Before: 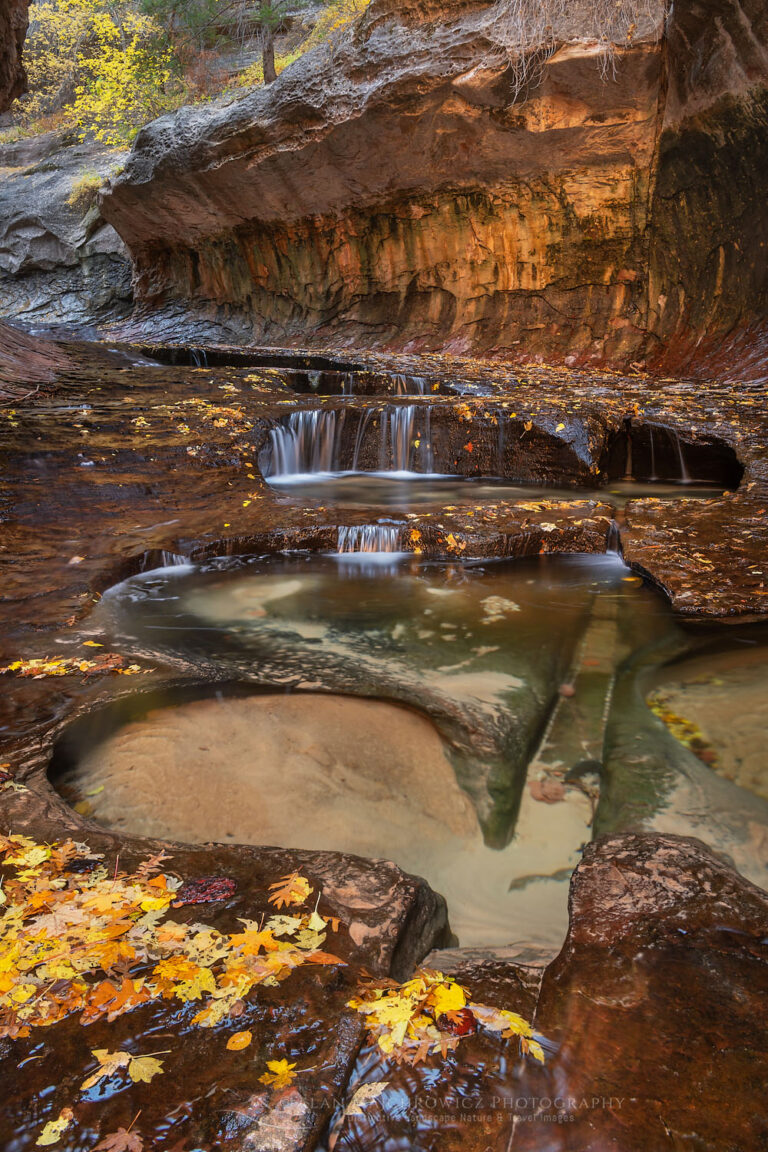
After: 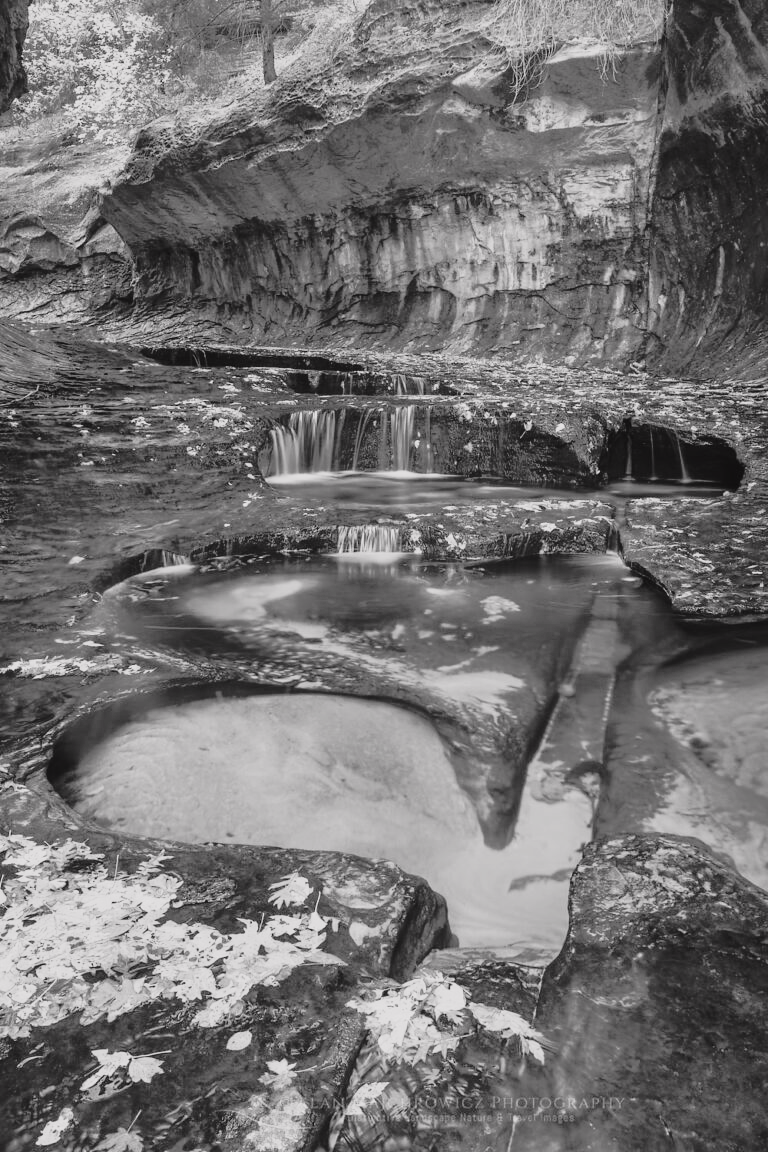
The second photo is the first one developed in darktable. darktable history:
contrast brightness saturation: brightness 0.15
tone curve: curves: ch0 [(0, 0.032) (0.094, 0.08) (0.265, 0.208) (0.41, 0.417) (0.498, 0.496) (0.638, 0.673) (0.819, 0.841) (0.96, 0.899)]; ch1 [(0, 0) (0.161, 0.092) (0.37, 0.302) (0.417, 0.434) (0.495, 0.498) (0.576, 0.589) (0.725, 0.765) (1, 1)]; ch2 [(0, 0) (0.352, 0.403) (0.45, 0.469) (0.521, 0.515) (0.59, 0.579) (1, 1)], color space Lab, independent channels, preserve colors none
color calibration: output gray [0.714, 0.278, 0, 0], illuminant same as pipeline (D50), adaptation none (bypass)
